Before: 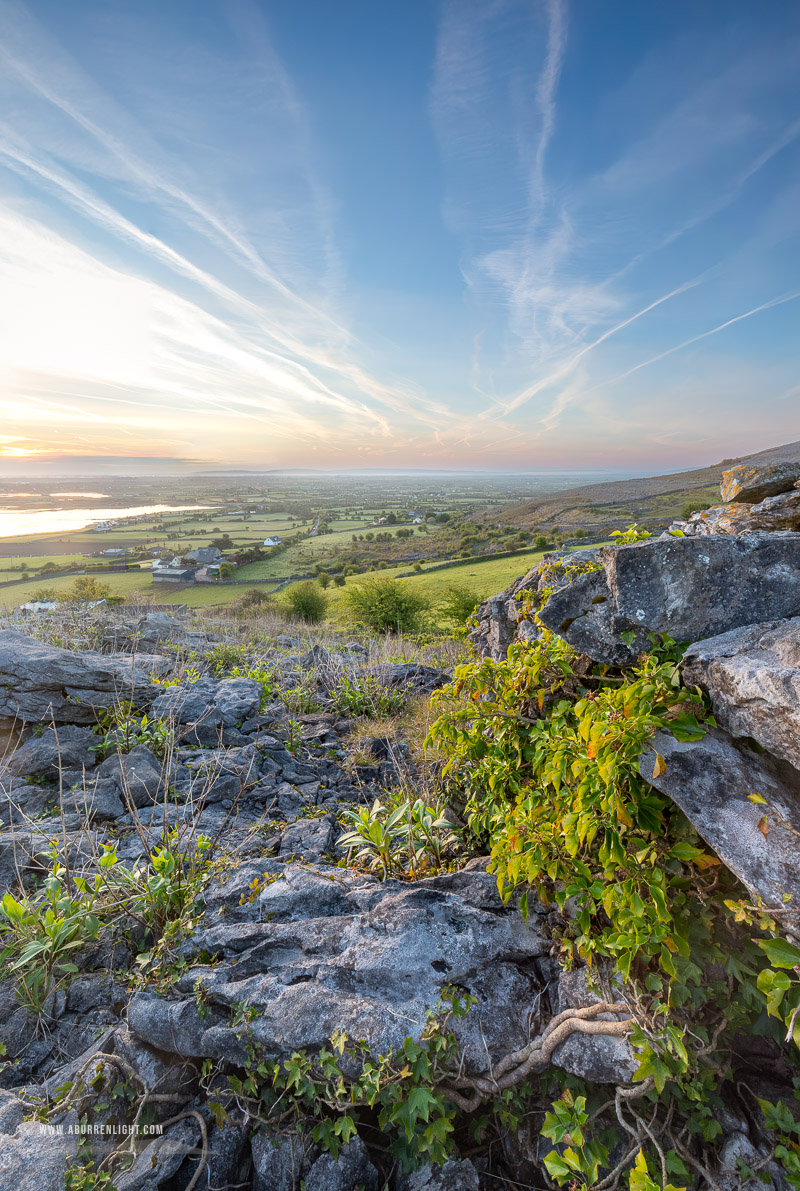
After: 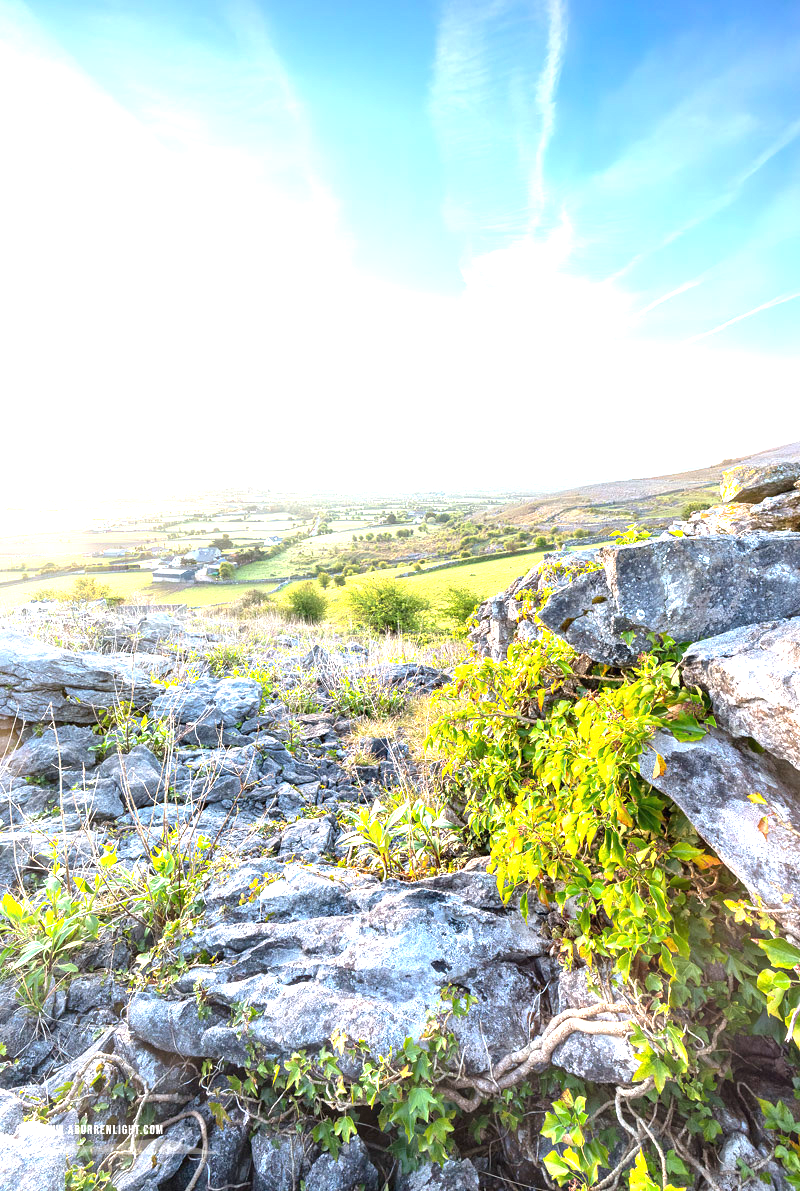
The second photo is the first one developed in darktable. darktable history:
exposure: black level correction 0, exposure 1.906 EV, compensate highlight preservation false
